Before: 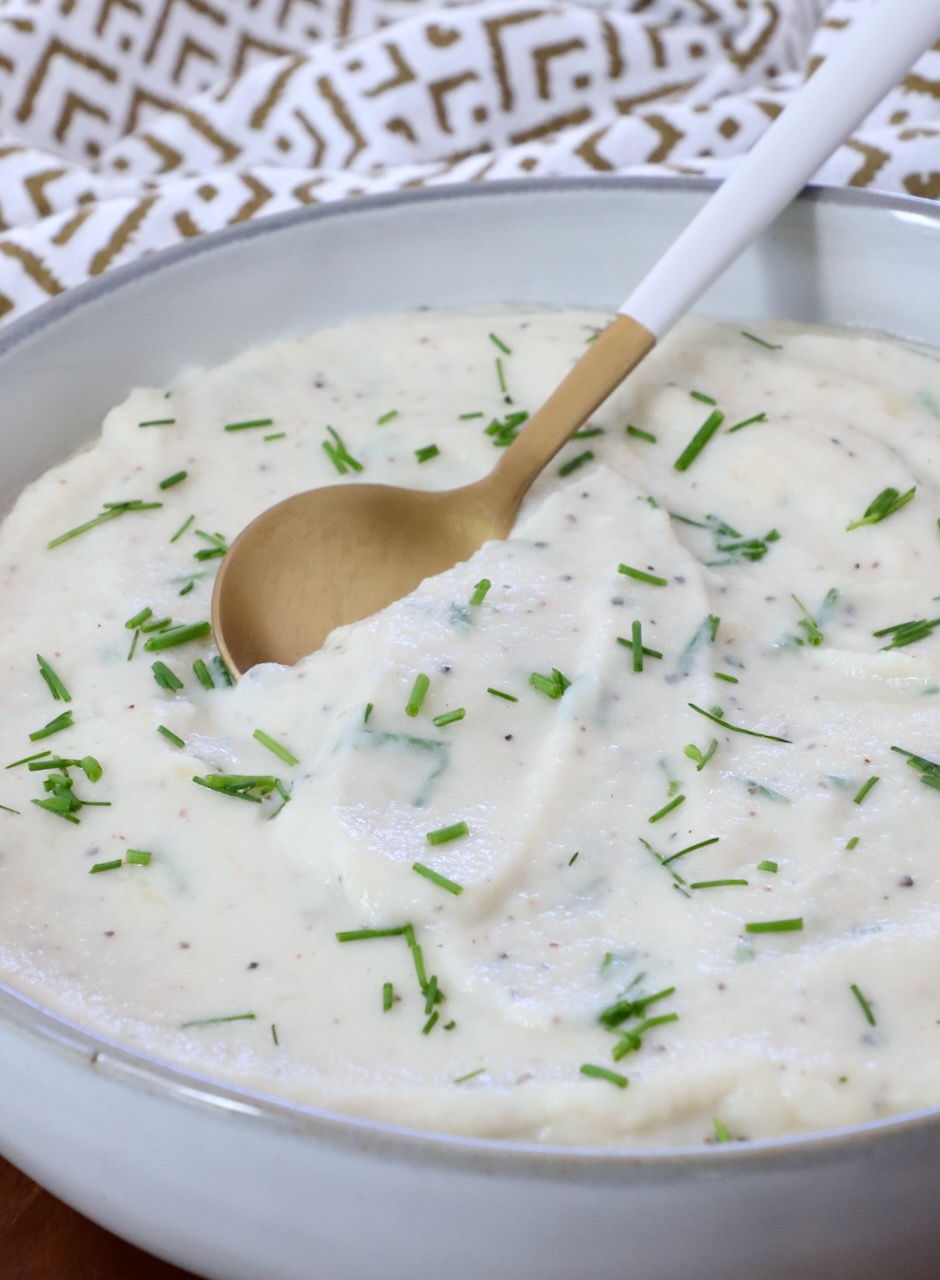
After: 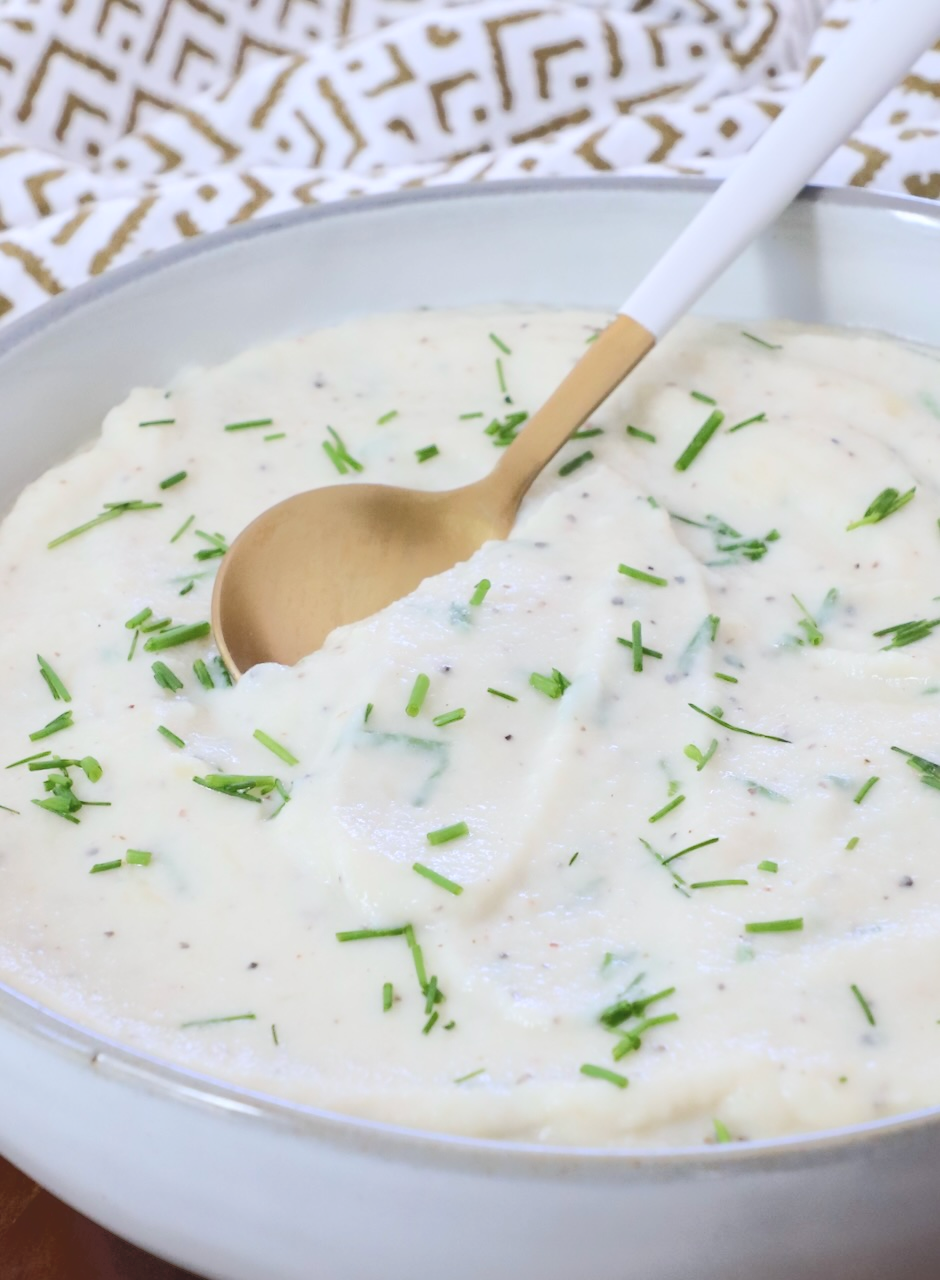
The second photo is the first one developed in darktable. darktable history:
tone curve: curves: ch0 [(0, 0) (0.003, 0.055) (0.011, 0.111) (0.025, 0.126) (0.044, 0.169) (0.069, 0.215) (0.1, 0.199) (0.136, 0.207) (0.177, 0.259) (0.224, 0.327) (0.277, 0.361) (0.335, 0.431) (0.399, 0.501) (0.468, 0.589) (0.543, 0.683) (0.623, 0.73) (0.709, 0.796) (0.801, 0.863) (0.898, 0.921) (1, 1)], color space Lab, independent channels, preserve colors none
